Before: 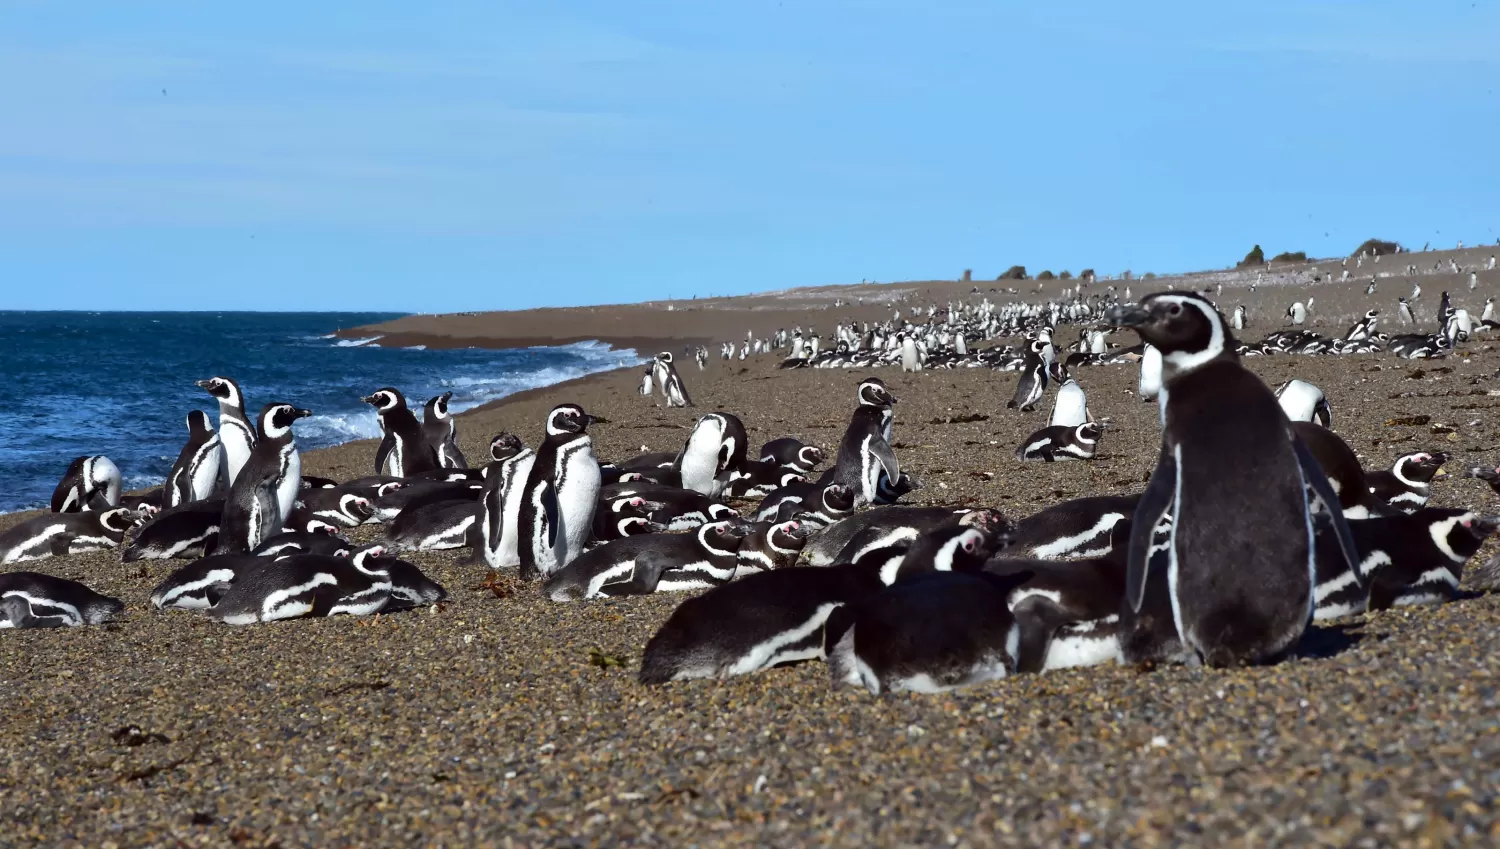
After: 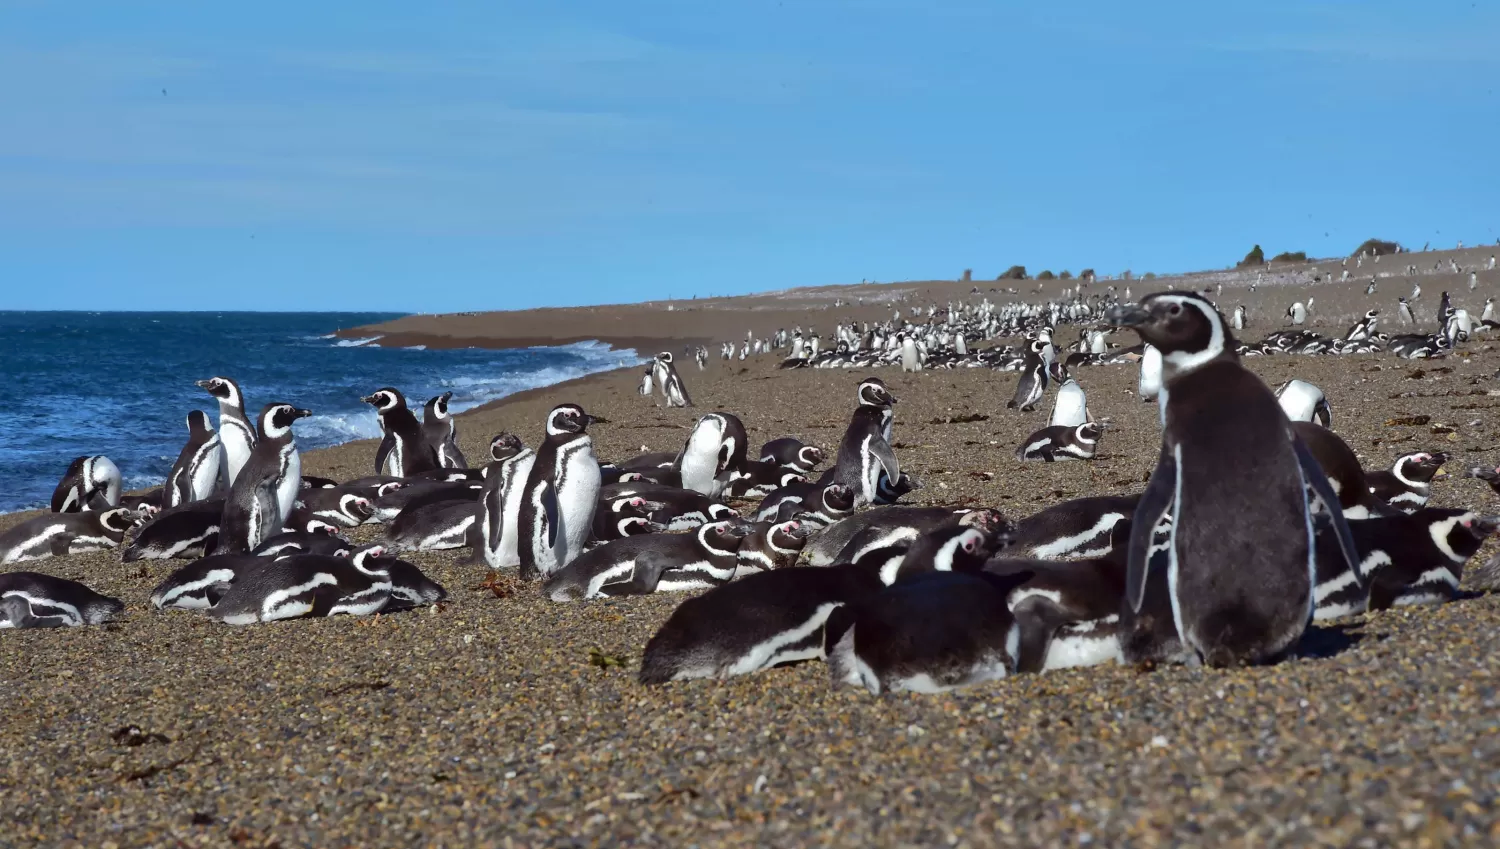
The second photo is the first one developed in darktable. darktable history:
bloom: size 9%, threshold 100%, strength 7%
shadows and highlights: shadows 40, highlights -60
